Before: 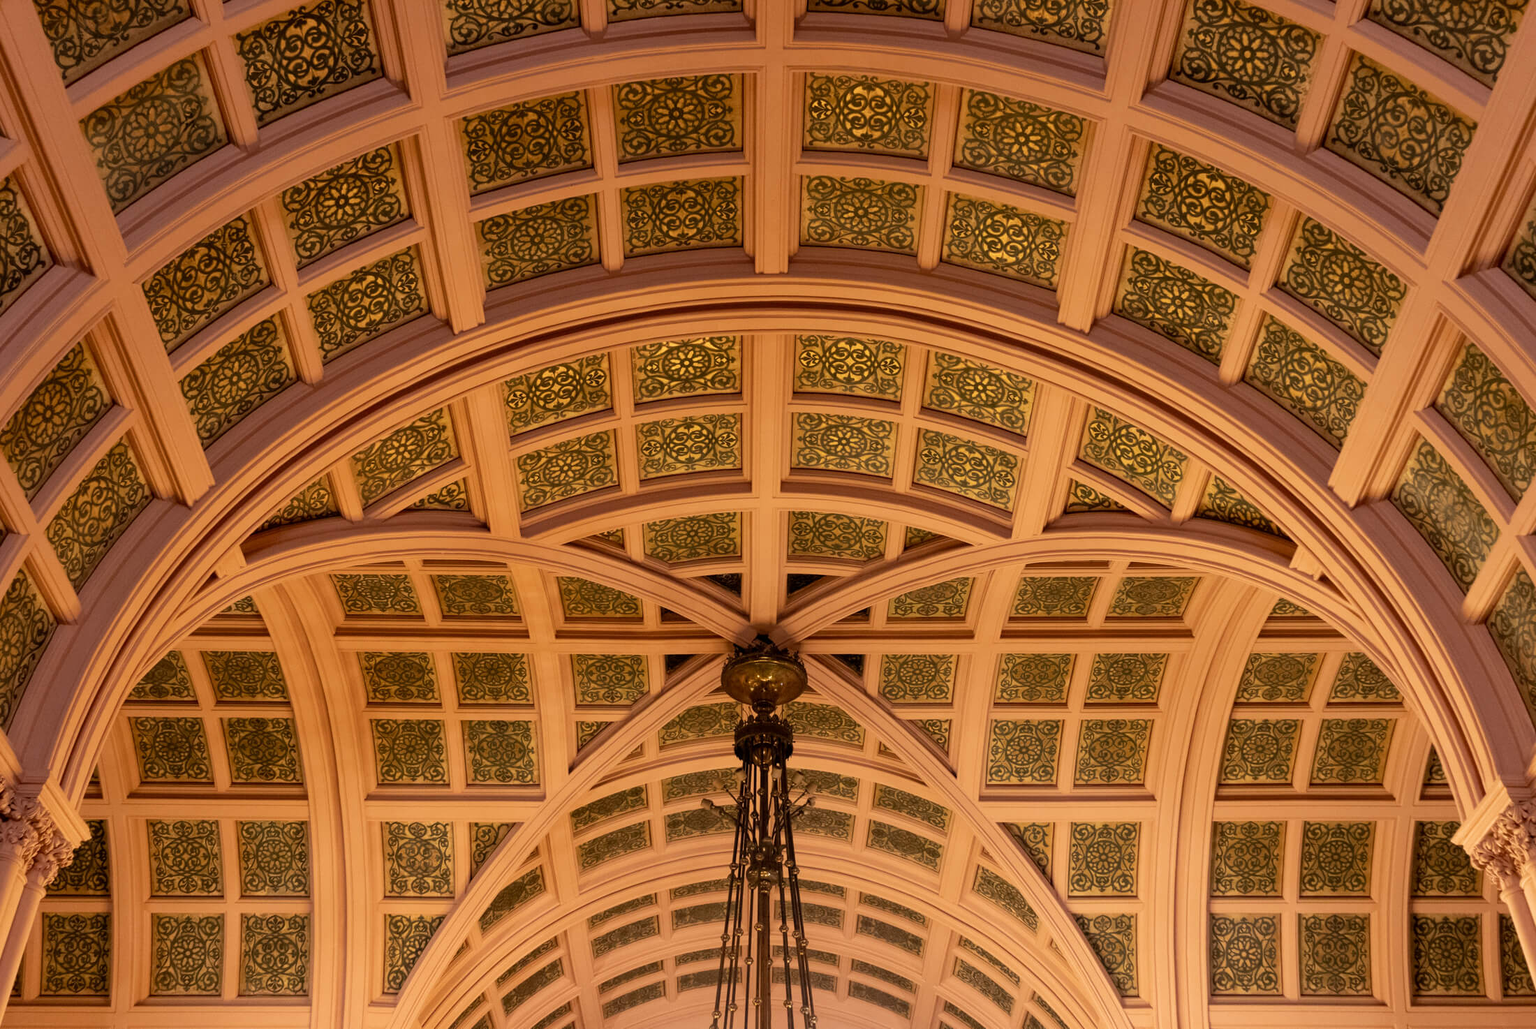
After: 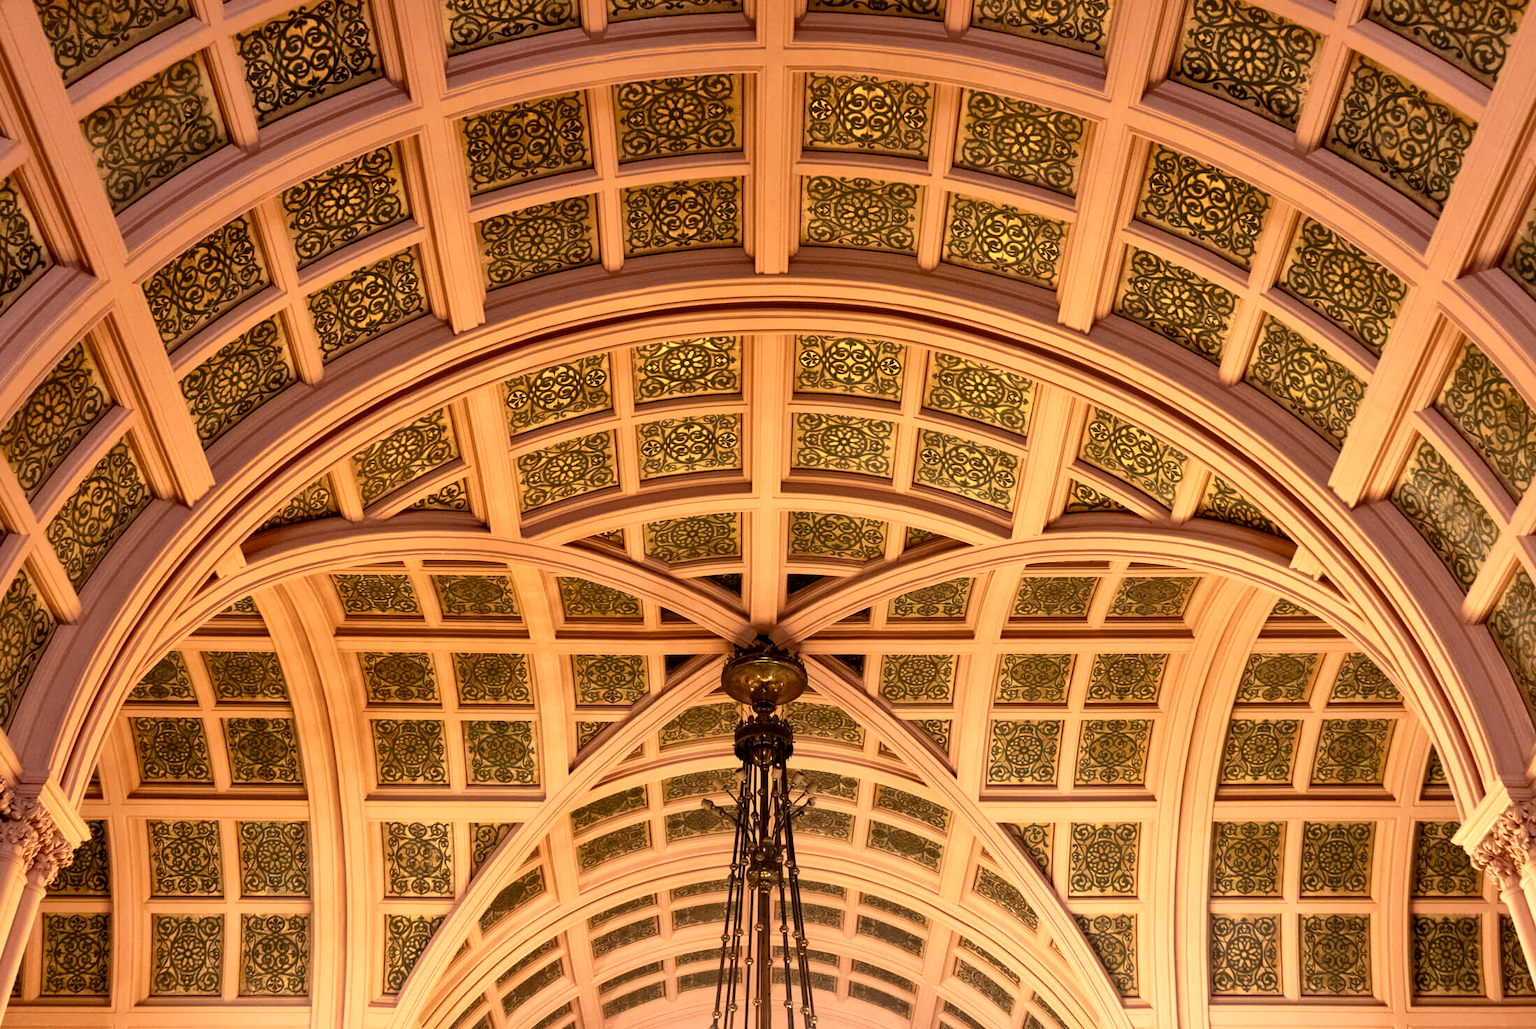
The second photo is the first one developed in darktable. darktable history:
shadows and highlights: shadows -1.03, highlights 38.3
exposure: exposure 0.496 EV, compensate highlight preservation false
local contrast: mode bilateral grid, contrast 21, coarseness 49, detail 157%, midtone range 0.2
